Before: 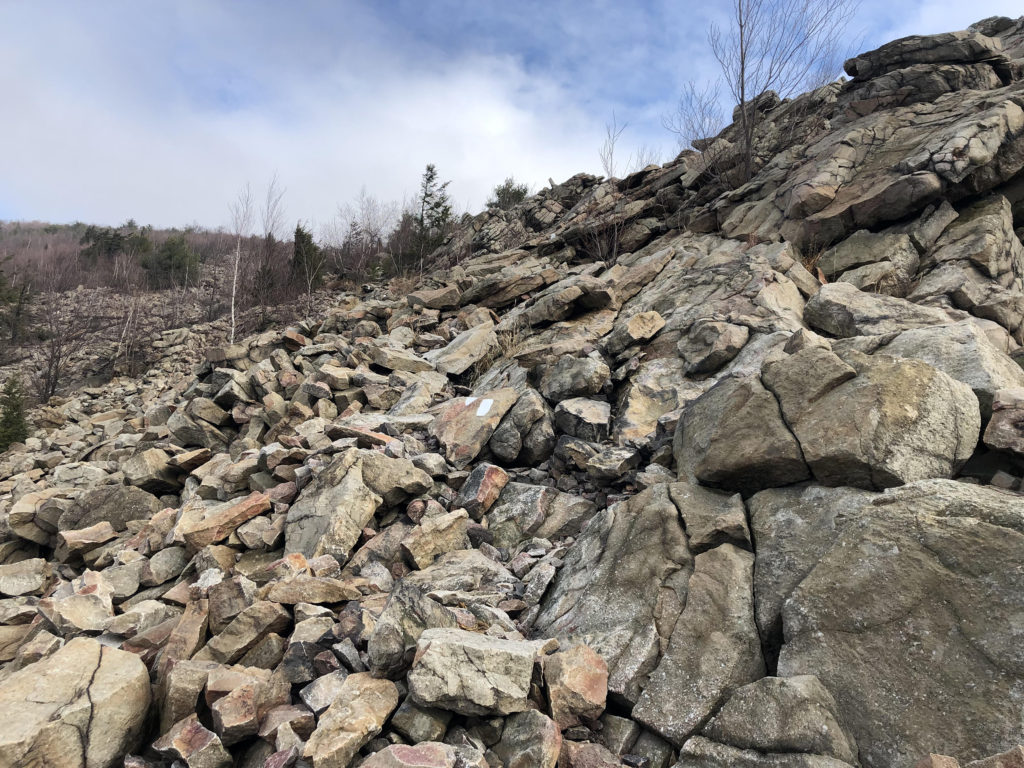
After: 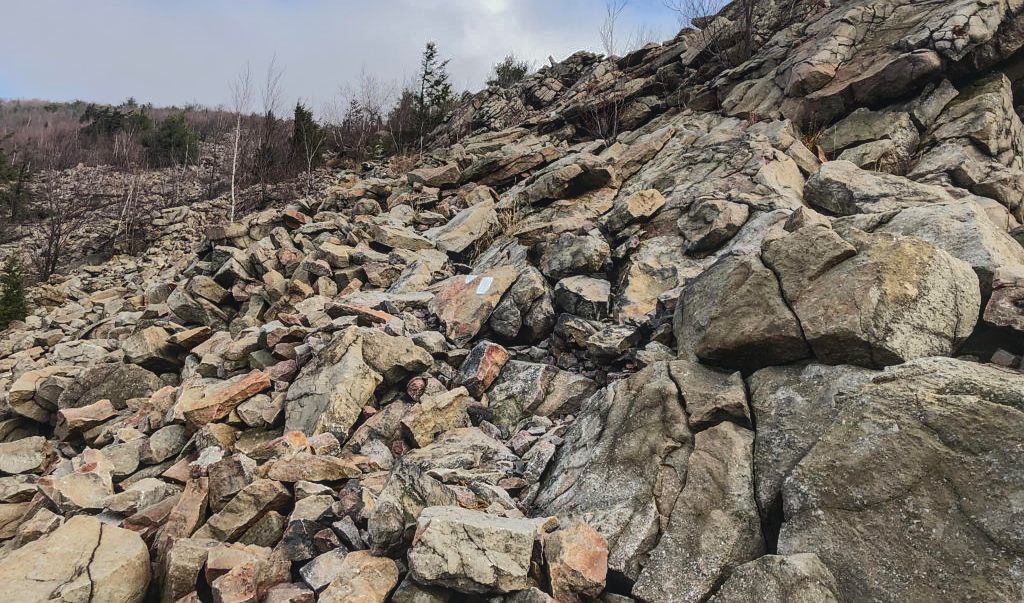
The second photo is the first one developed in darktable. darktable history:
local contrast: detail 144%
contrast brightness saturation: contrast -0.108
sharpen: radius 1.048, threshold 1.005
crop and rotate: top 15.893%, bottom 5.476%
tone curve: curves: ch0 [(0, 0) (0.003, 0.098) (0.011, 0.099) (0.025, 0.103) (0.044, 0.114) (0.069, 0.13) (0.1, 0.142) (0.136, 0.161) (0.177, 0.189) (0.224, 0.224) (0.277, 0.266) (0.335, 0.32) (0.399, 0.38) (0.468, 0.45) (0.543, 0.522) (0.623, 0.598) (0.709, 0.669) (0.801, 0.731) (0.898, 0.786) (1, 1)], color space Lab, independent channels, preserve colors none
